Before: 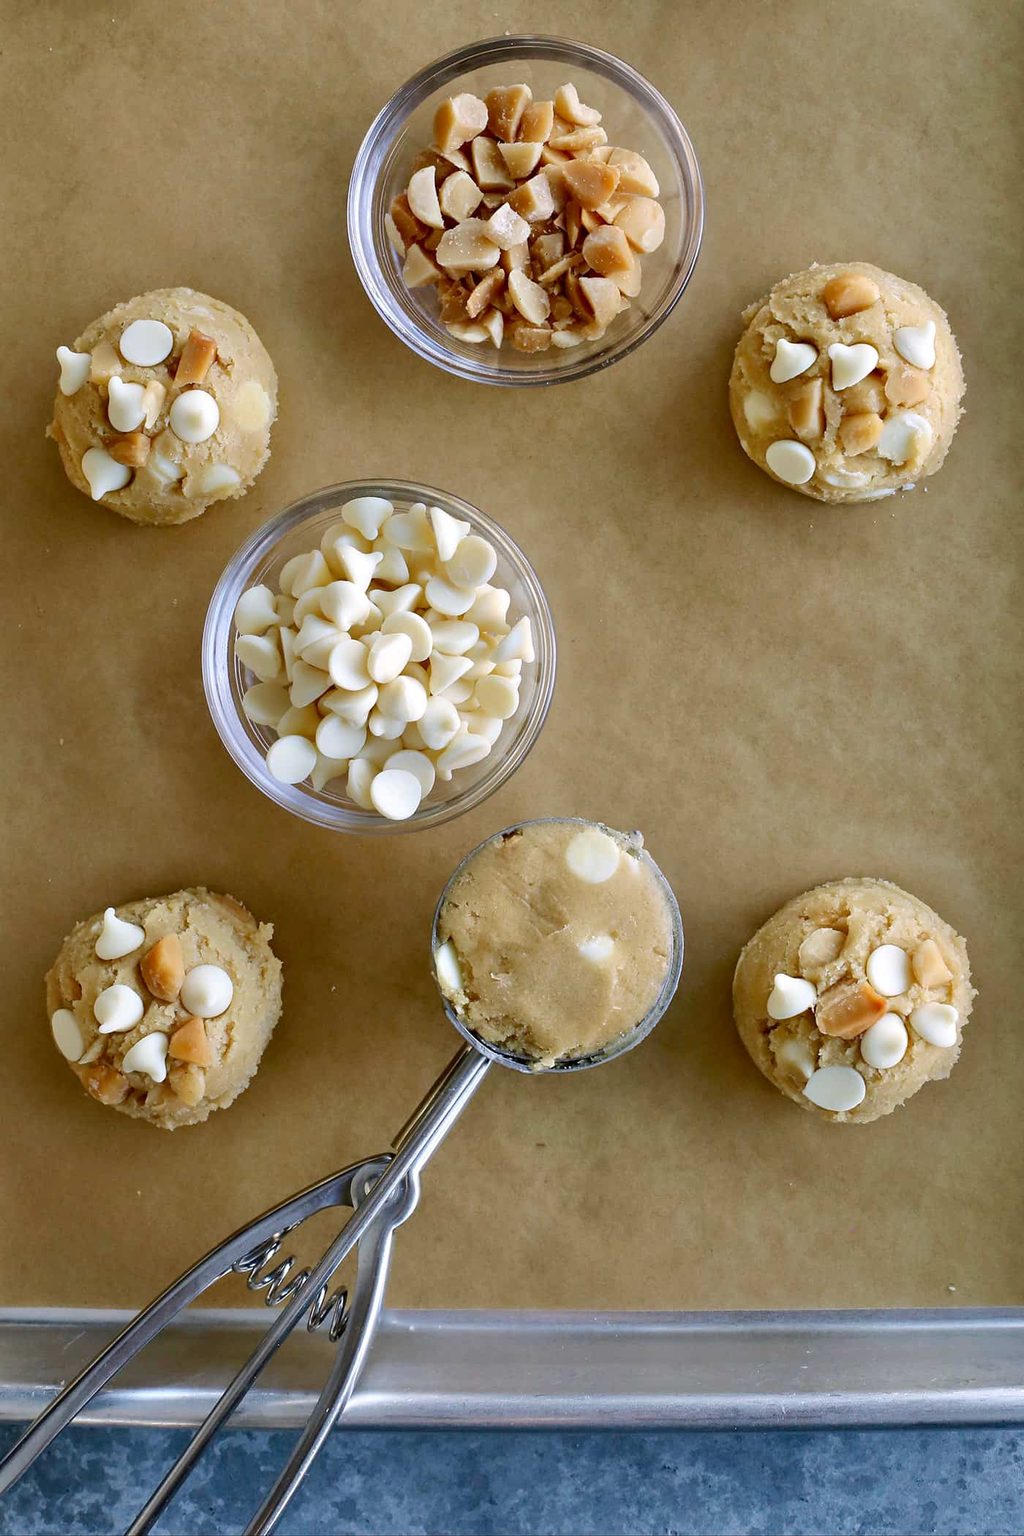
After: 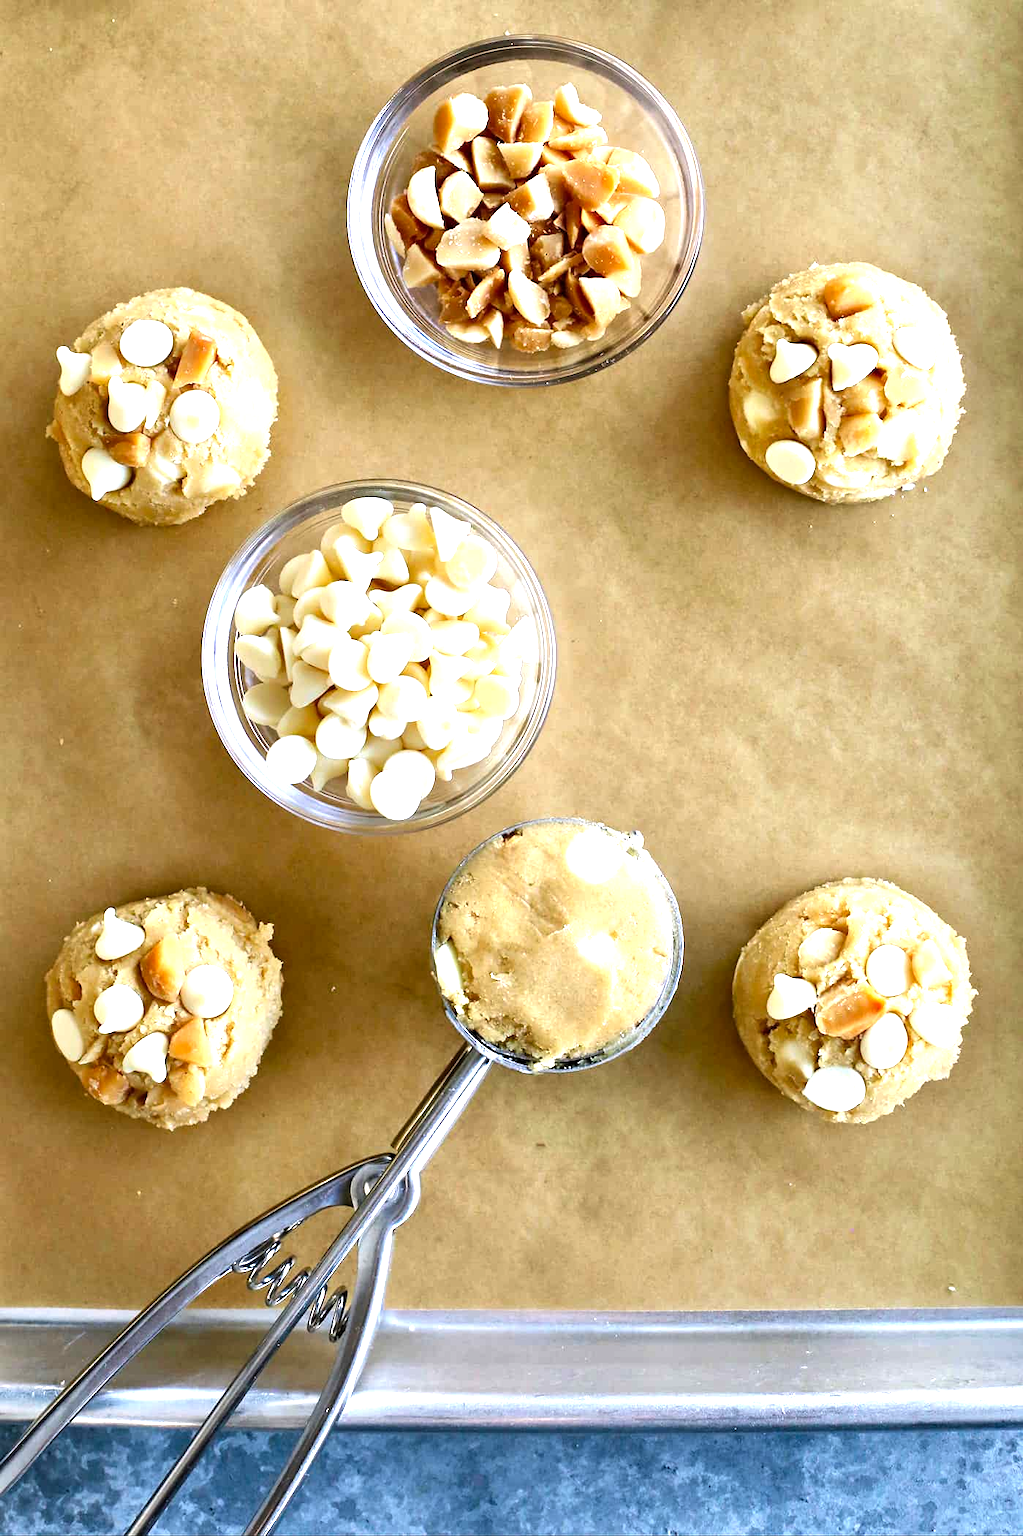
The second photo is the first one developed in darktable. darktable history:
levels: levels [0.012, 0.367, 0.697]
